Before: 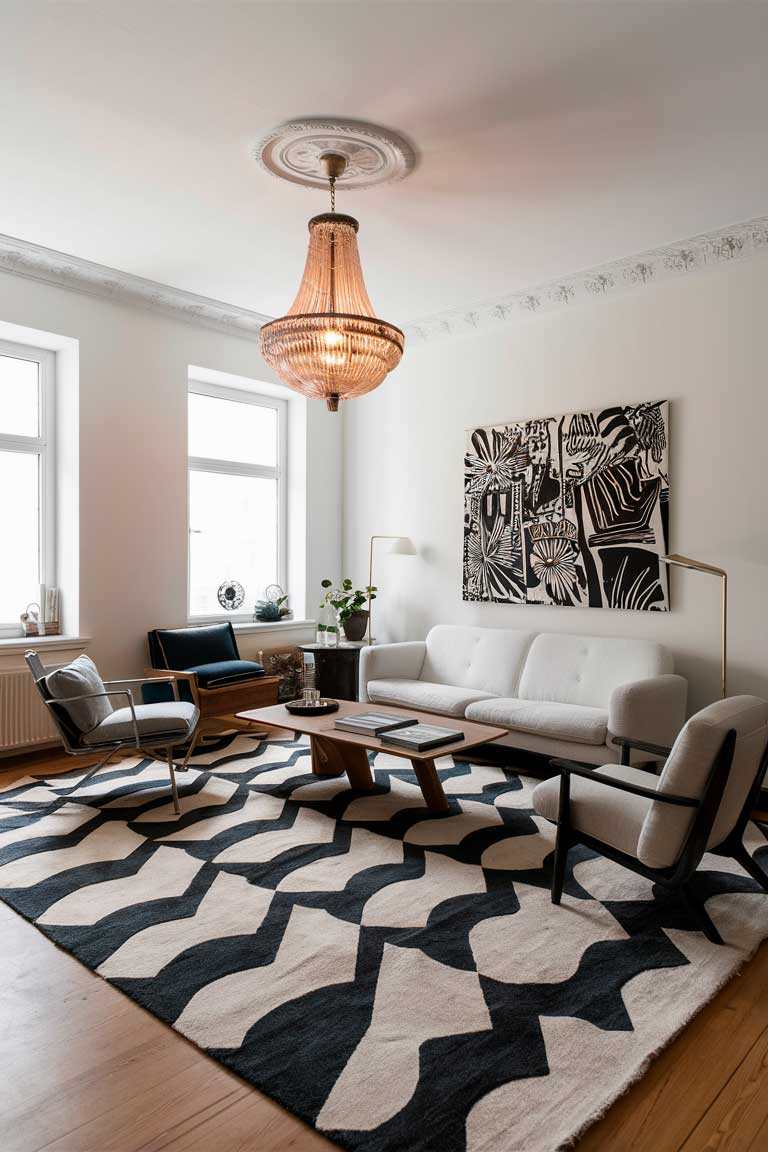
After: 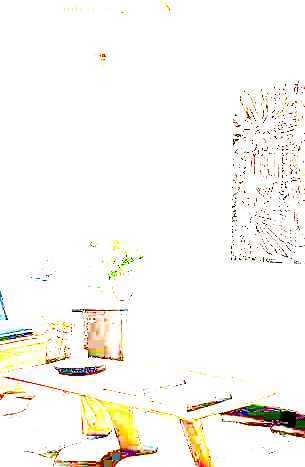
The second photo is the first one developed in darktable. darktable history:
sharpen: radius 1.846, amount 0.398, threshold 1.141
crop: left 30.244%, top 29.57%, right 30.005%, bottom 29.814%
exposure: exposure 7.984 EV, compensate highlight preservation false
